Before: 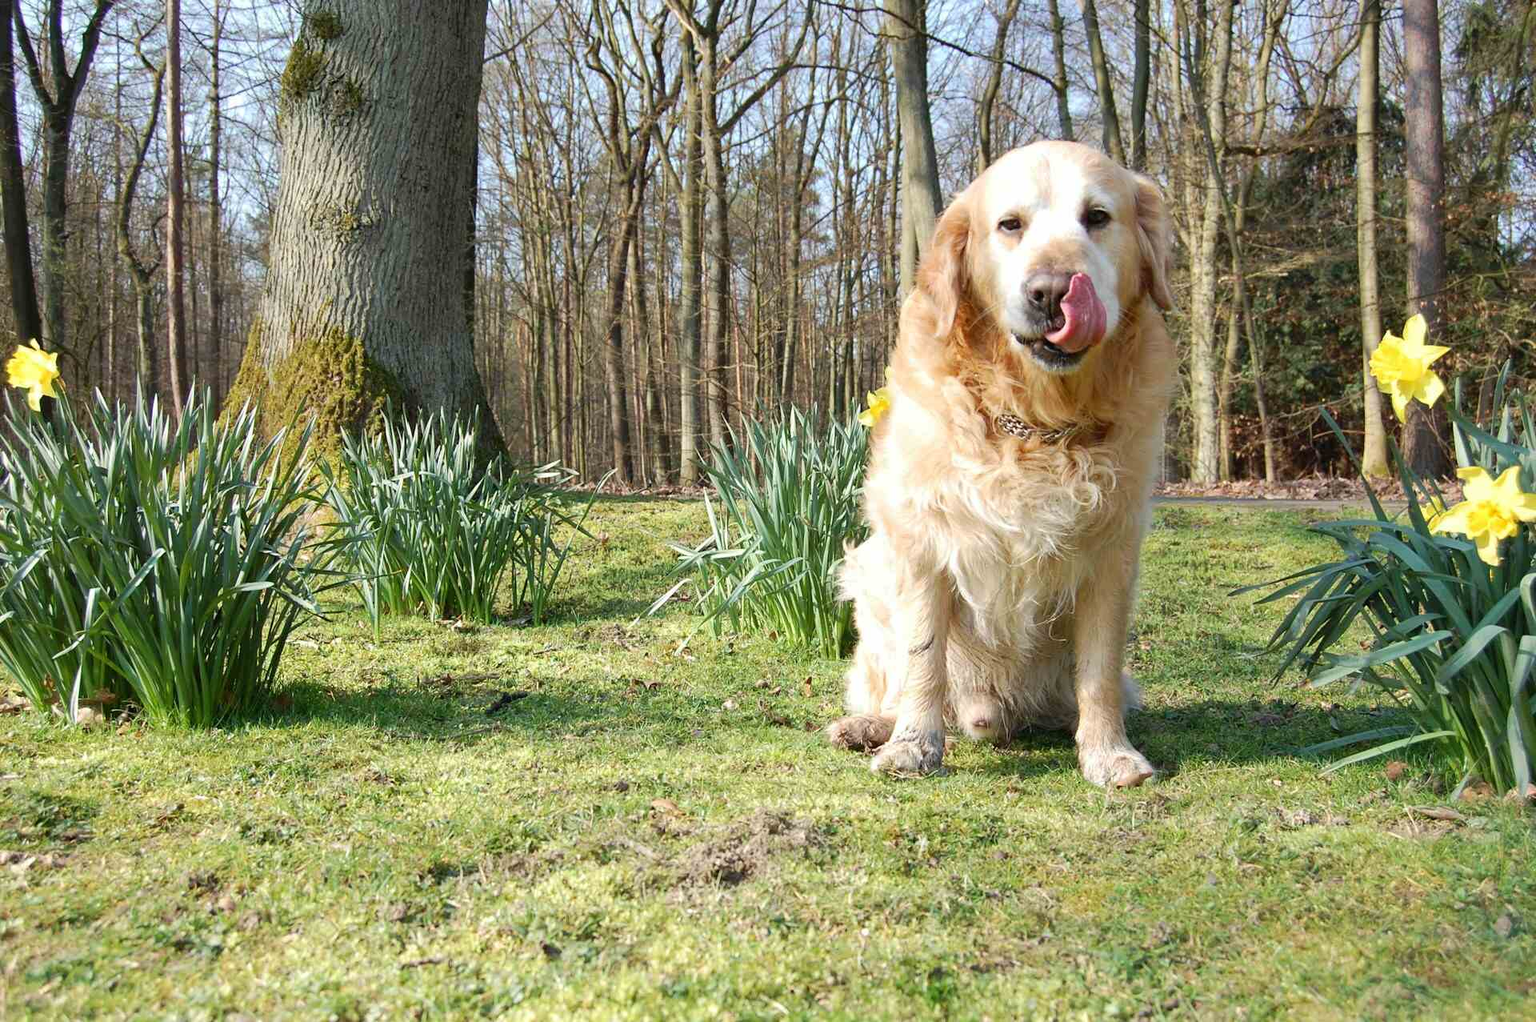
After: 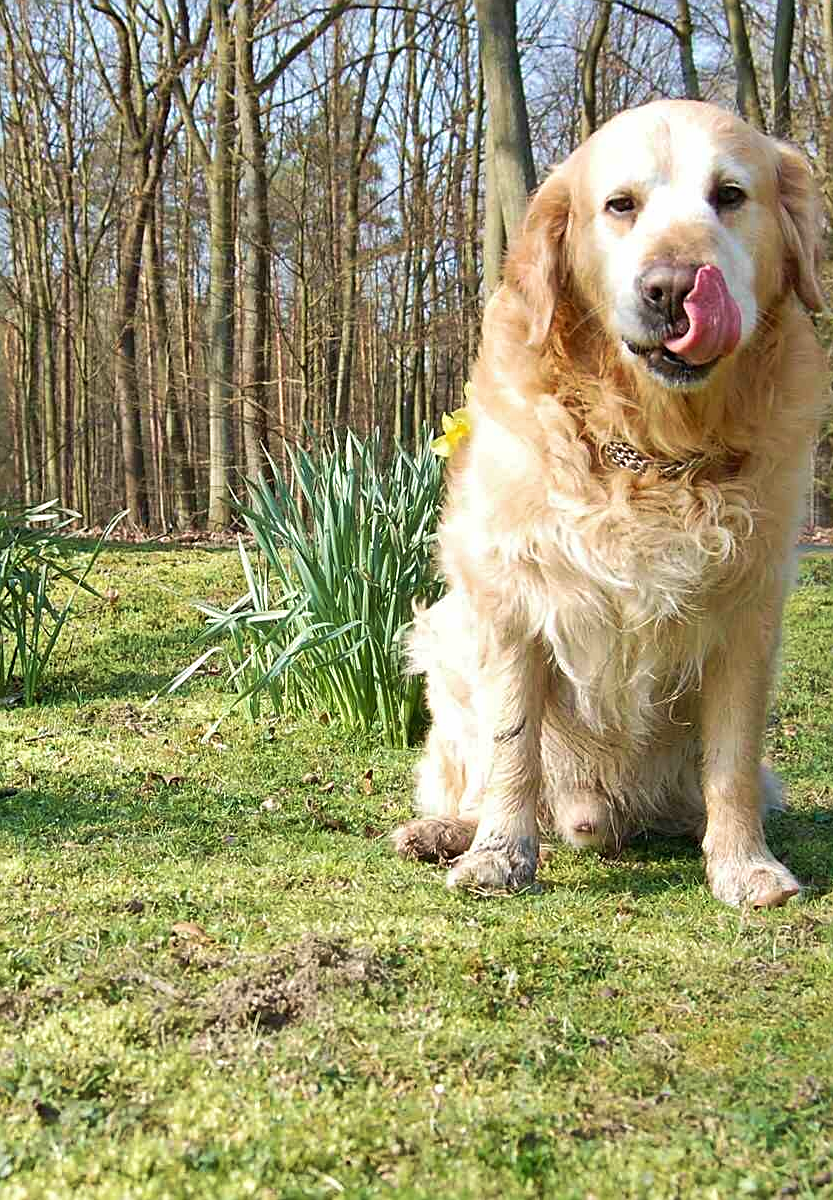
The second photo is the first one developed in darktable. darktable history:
shadows and highlights: highlights color adjustment 0%, soften with gaussian
velvia: on, module defaults
white balance: emerald 1
sharpen: on, module defaults
crop: left 33.452%, top 6.025%, right 23.155%
